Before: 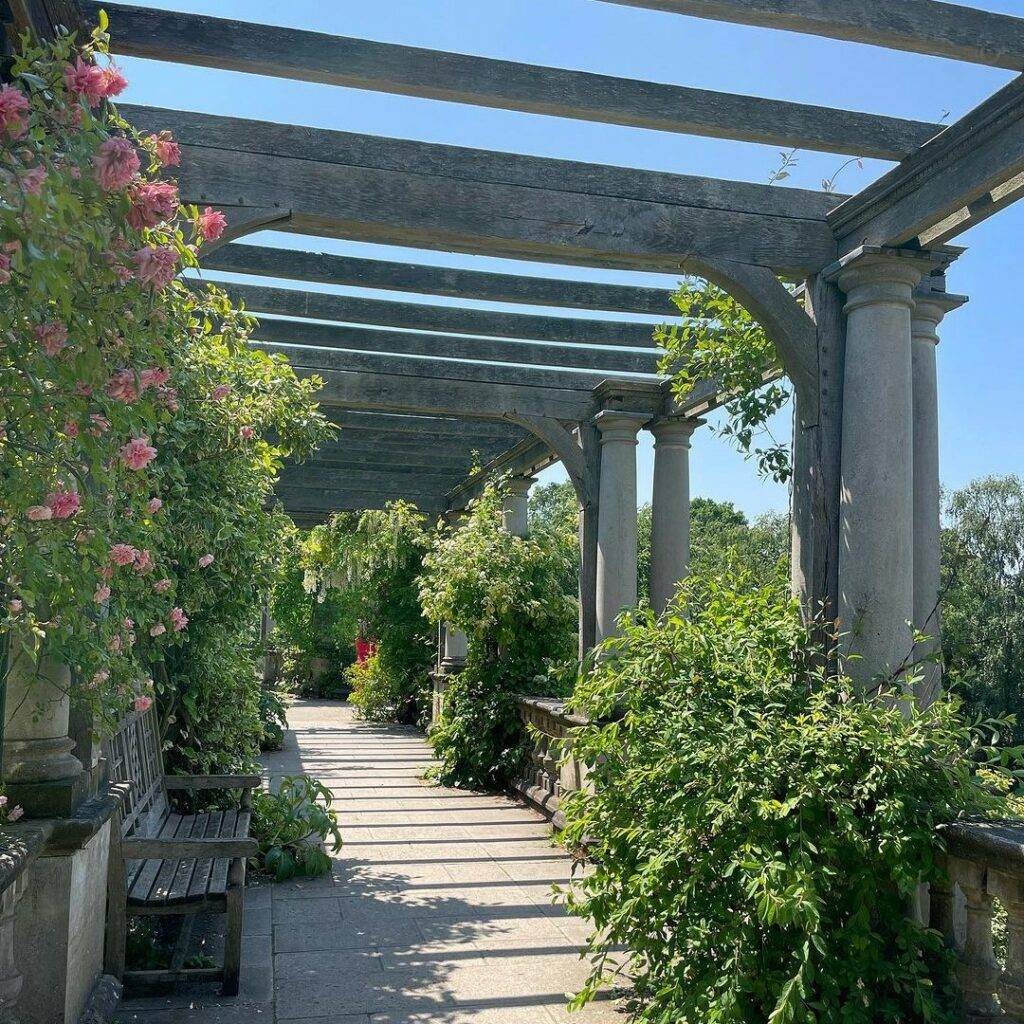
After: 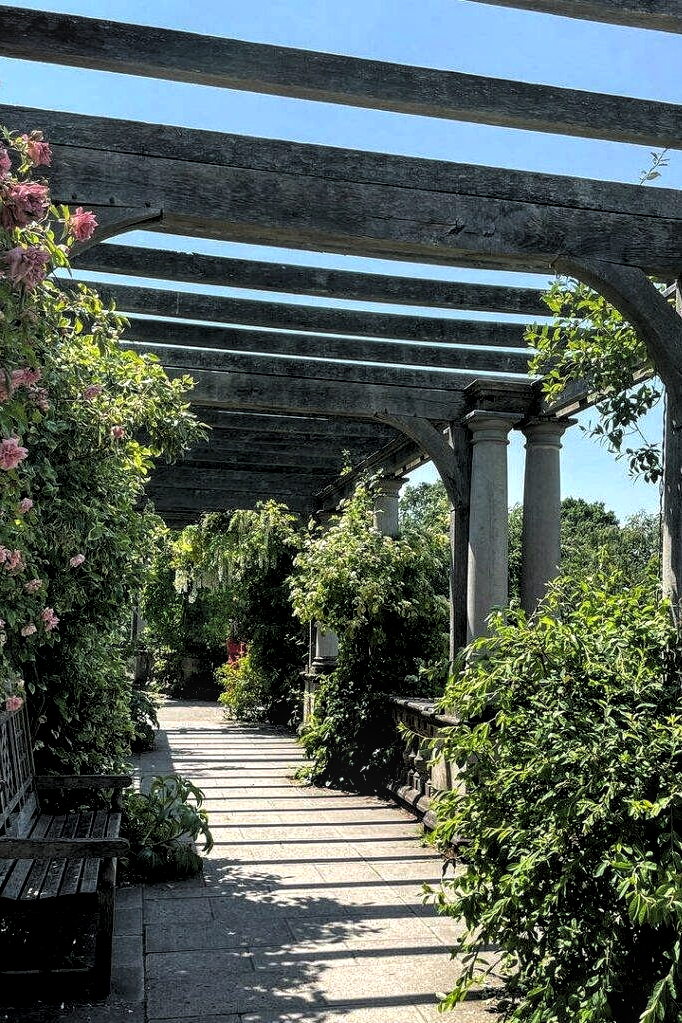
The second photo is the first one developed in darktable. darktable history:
crop and rotate: left 12.673%, right 20.66%
local contrast: detail 130%
levels: levels [0.182, 0.542, 0.902]
exposure: exposure -0.05 EV
